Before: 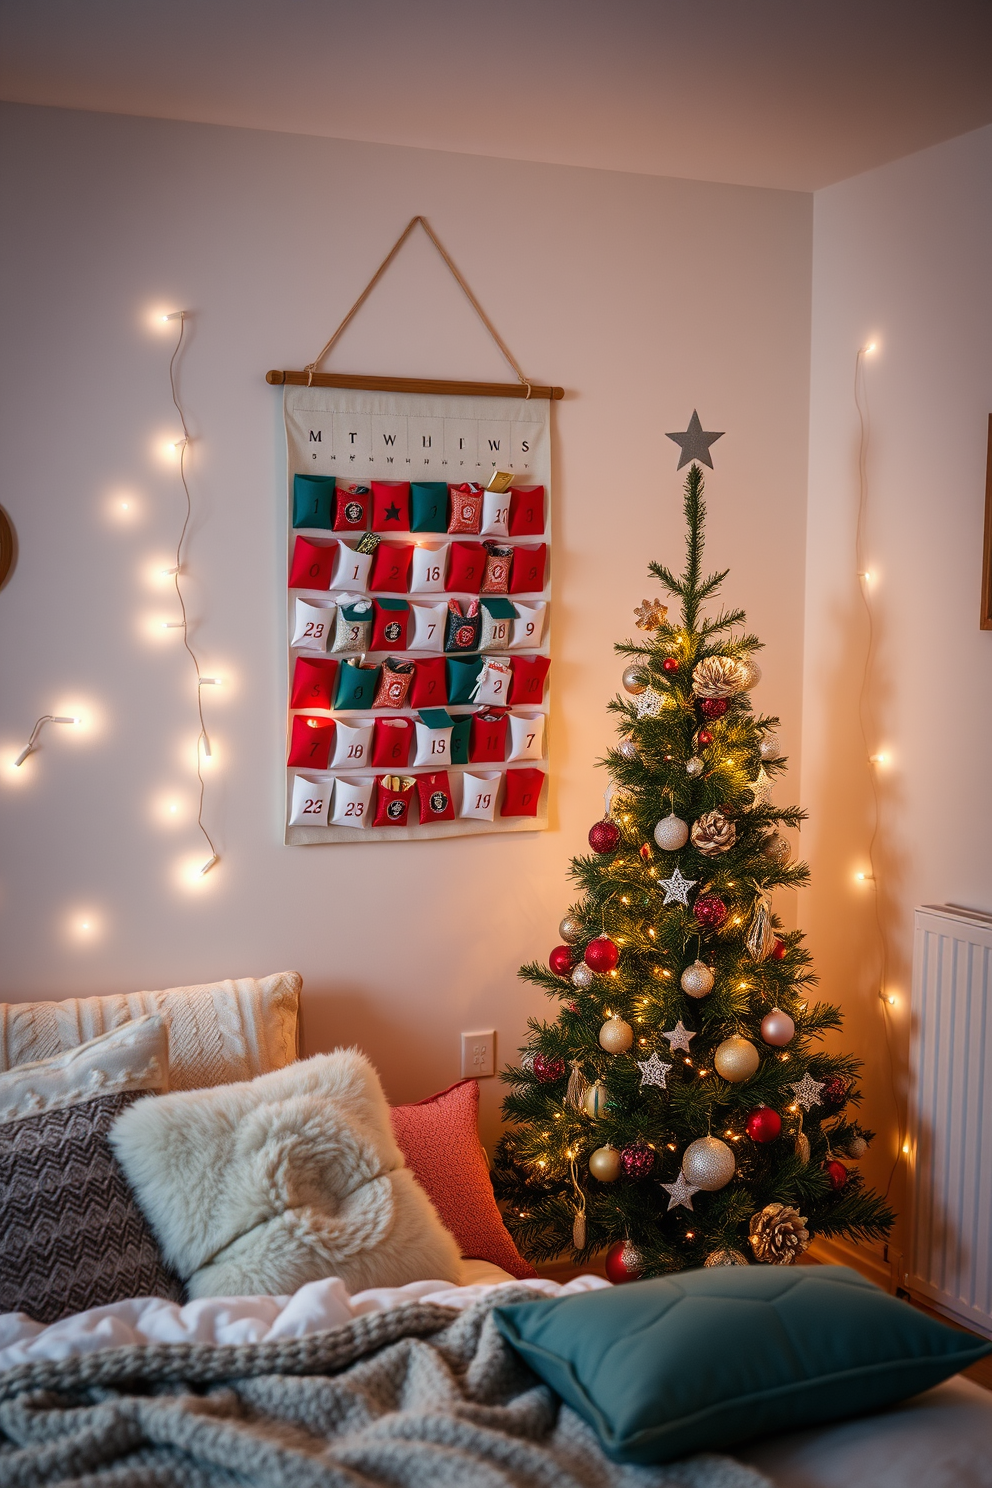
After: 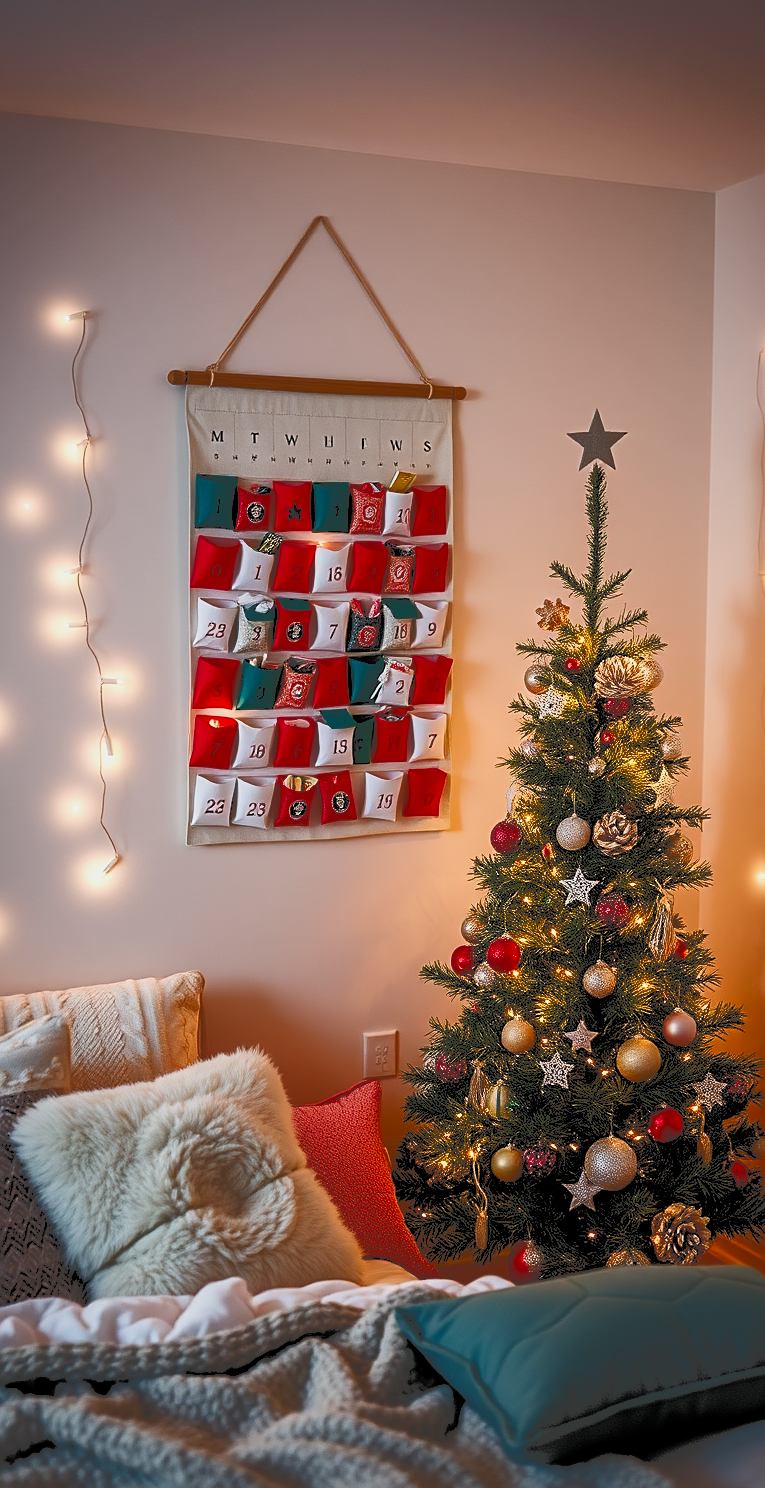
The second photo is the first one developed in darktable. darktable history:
filmic rgb: middle gray luminance 9.02%, black relative exposure -10.54 EV, white relative exposure 3.43 EV, target black luminance 0%, hardness 5.96, latitude 59.56%, contrast 1.094, highlights saturation mix 4.94%, shadows ↔ highlights balance 28.79%
sharpen: on, module defaults
color correction: highlights b* 0.04
exposure: exposure 0.179 EV, compensate highlight preservation false
tone curve: curves: ch0 [(0, 0) (0.003, 0.224) (0.011, 0.229) (0.025, 0.234) (0.044, 0.242) (0.069, 0.249) (0.1, 0.256) (0.136, 0.265) (0.177, 0.285) (0.224, 0.304) (0.277, 0.337) (0.335, 0.385) (0.399, 0.435) (0.468, 0.507) (0.543, 0.59) (0.623, 0.674) (0.709, 0.763) (0.801, 0.852) (0.898, 0.931) (1, 1)], color space Lab, independent channels, preserve colors none
crop: left 9.893%, right 12.801%
contrast brightness saturation: brightness -0.2, saturation 0.082
